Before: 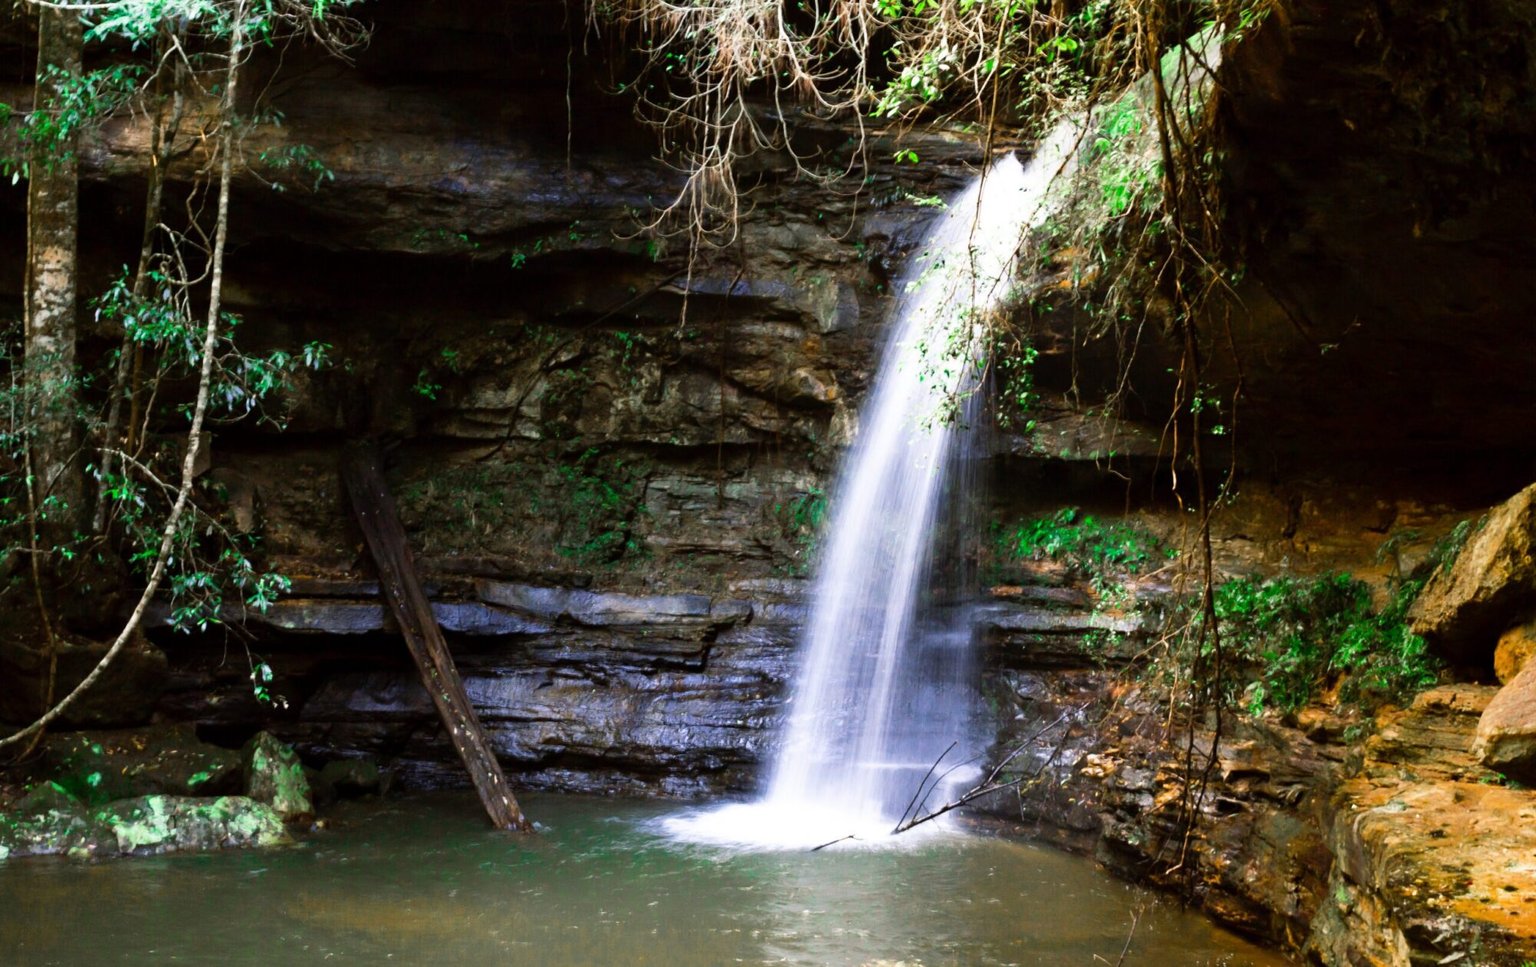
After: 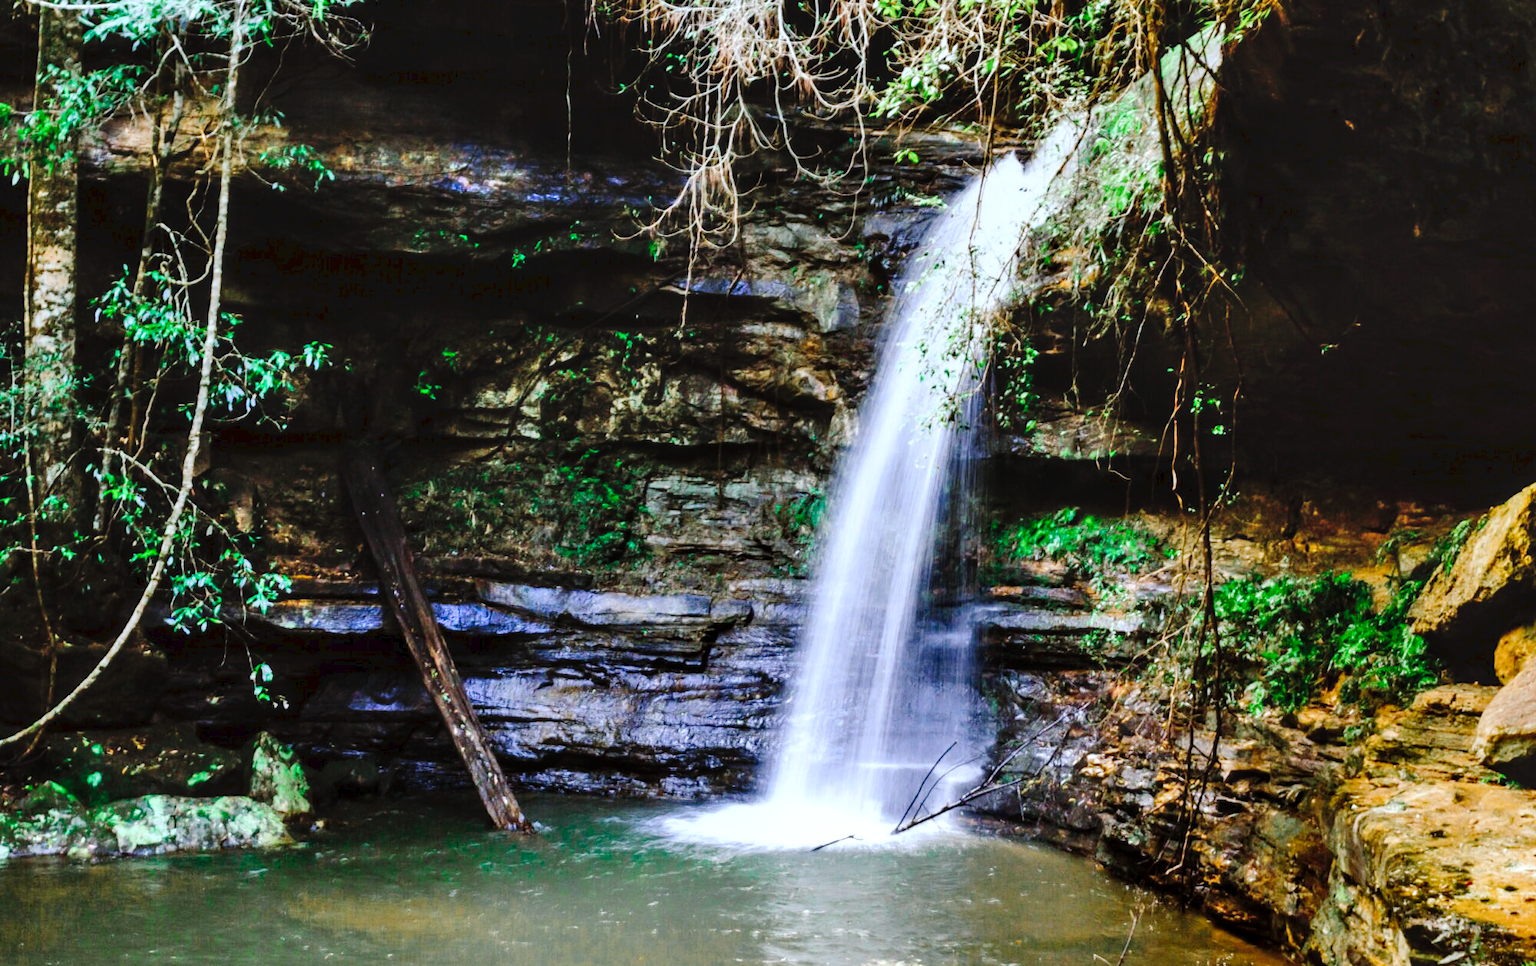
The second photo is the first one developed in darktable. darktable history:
tone curve: curves: ch0 [(0, 0) (0.003, 0.031) (0.011, 0.033) (0.025, 0.038) (0.044, 0.049) (0.069, 0.059) (0.1, 0.071) (0.136, 0.093) (0.177, 0.142) (0.224, 0.204) (0.277, 0.292) (0.335, 0.387) (0.399, 0.484) (0.468, 0.567) (0.543, 0.643) (0.623, 0.712) (0.709, 0.776) (0.801, 0.837) (0.898, 0.903) (1, 1)], preserve colors none
local contrast: detail 130%
shadows and highlights: shadows 49, highlights -41, soften with gaussian
color calibration: x 0.37, y 0.382, temperature 4313.32 K
